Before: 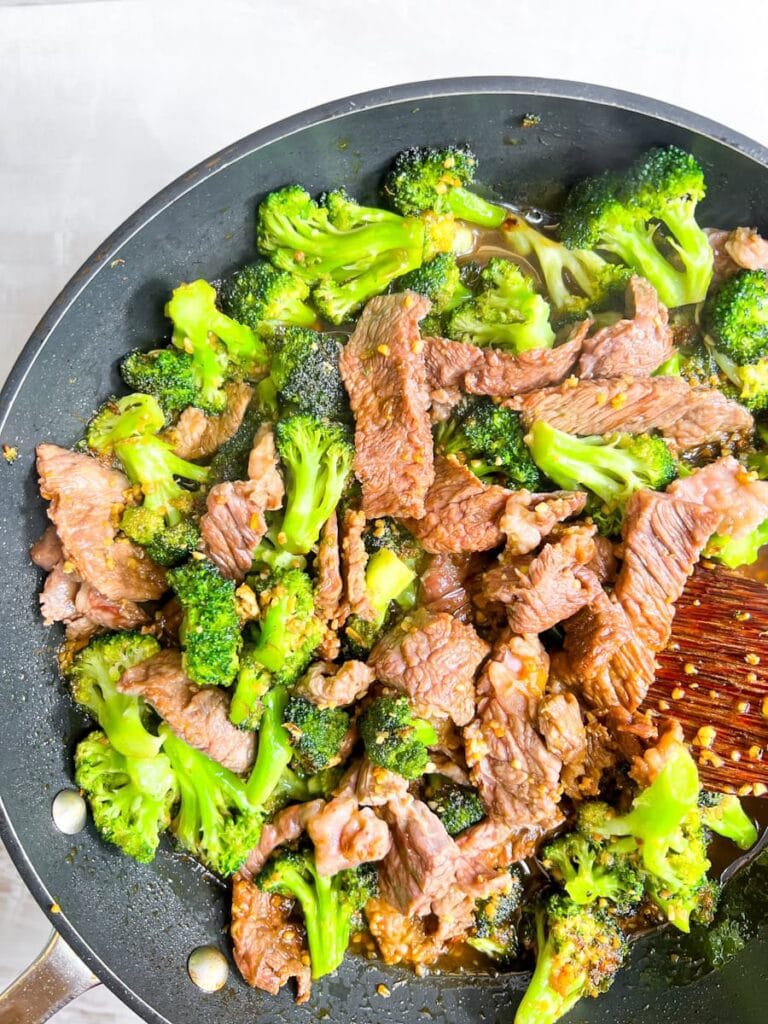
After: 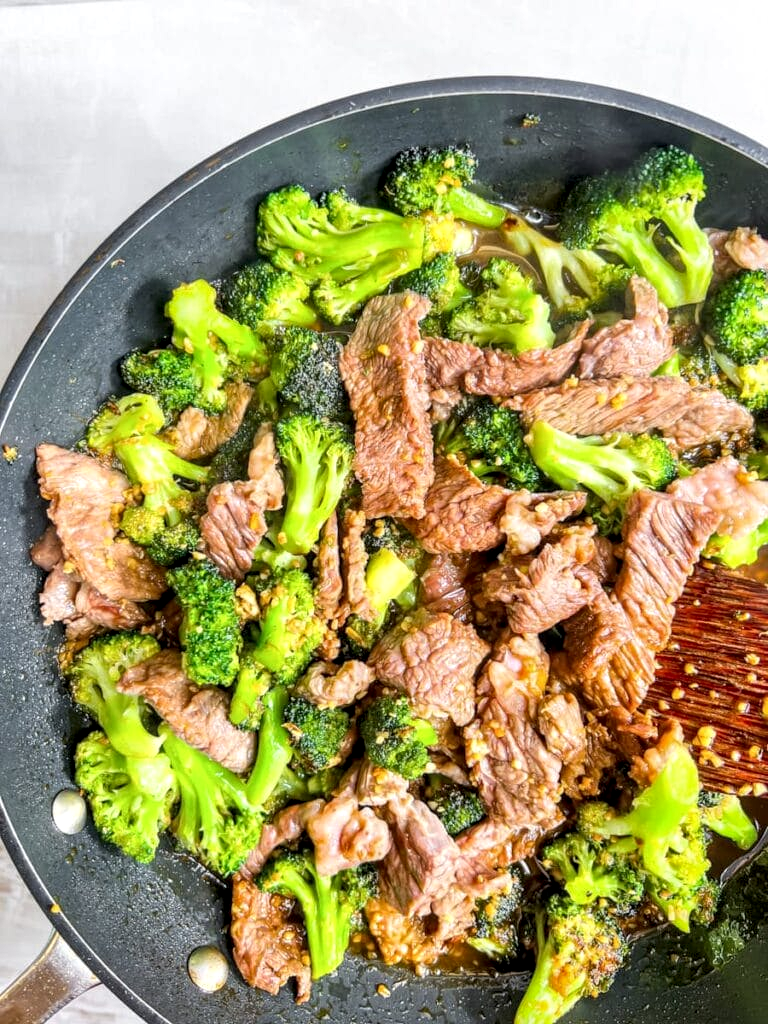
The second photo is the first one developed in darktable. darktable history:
local contrast: highlights 43%, shadows 63%, detail 138%, midtone range 0.517
